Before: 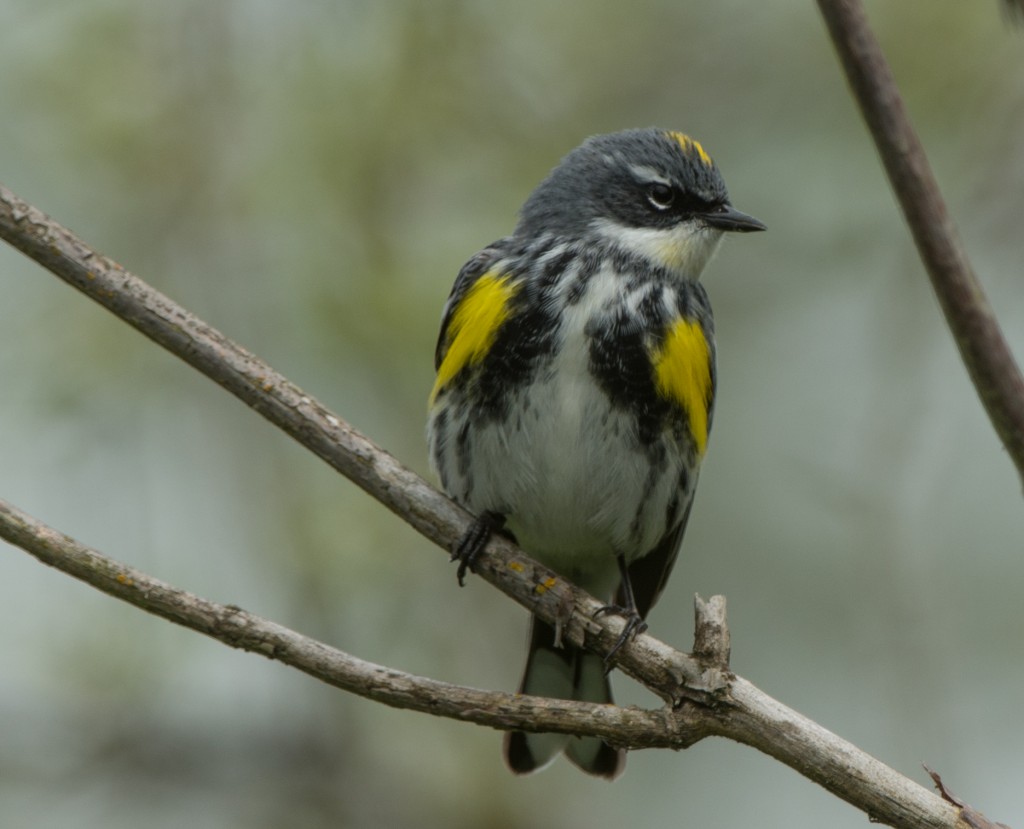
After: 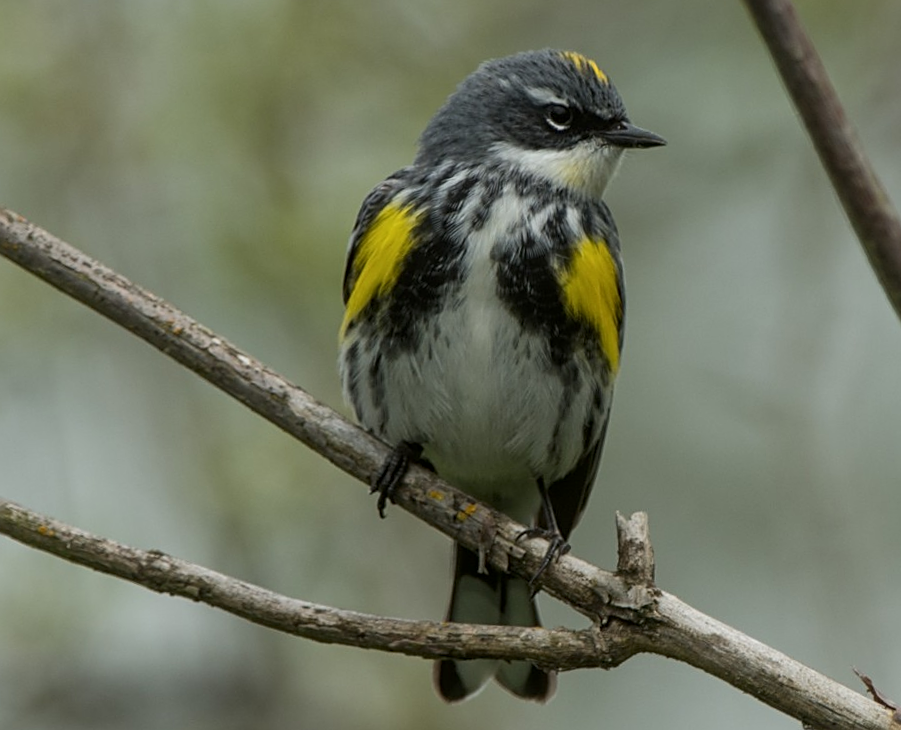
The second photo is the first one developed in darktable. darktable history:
local contrast: mode bilateral grid, contrast 19, coarseness 51, detail 119%, midtone range 0.2
sharpen: on, module defaults
crop and rotate: angle 3.32°, left 5.824%, top 5.672%
